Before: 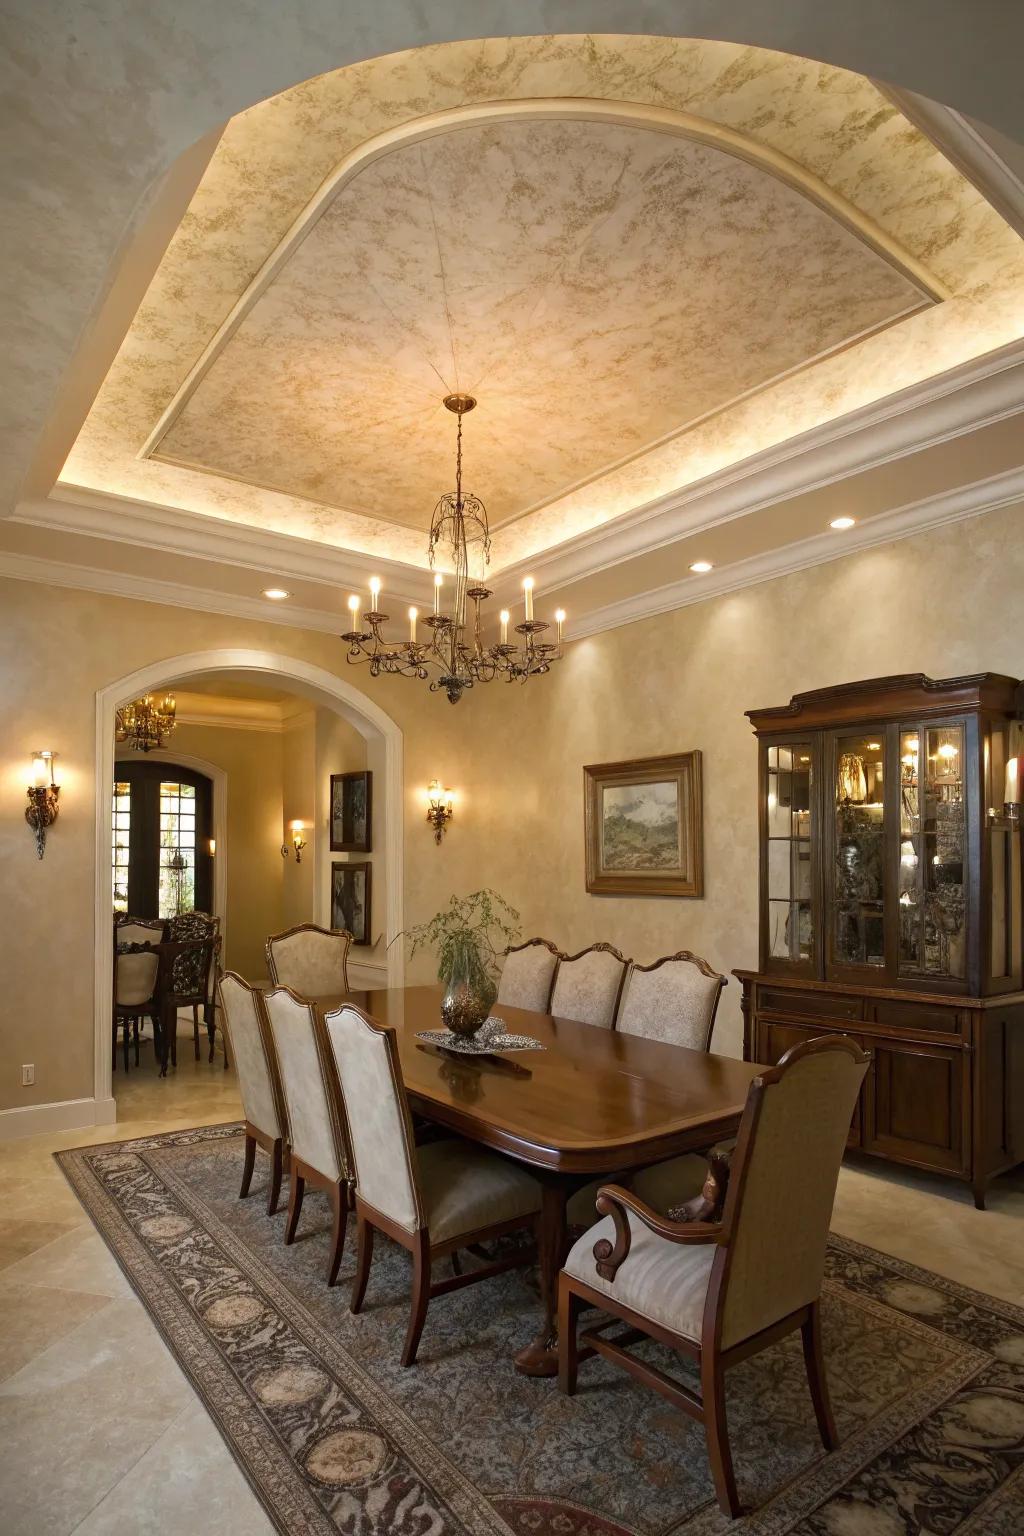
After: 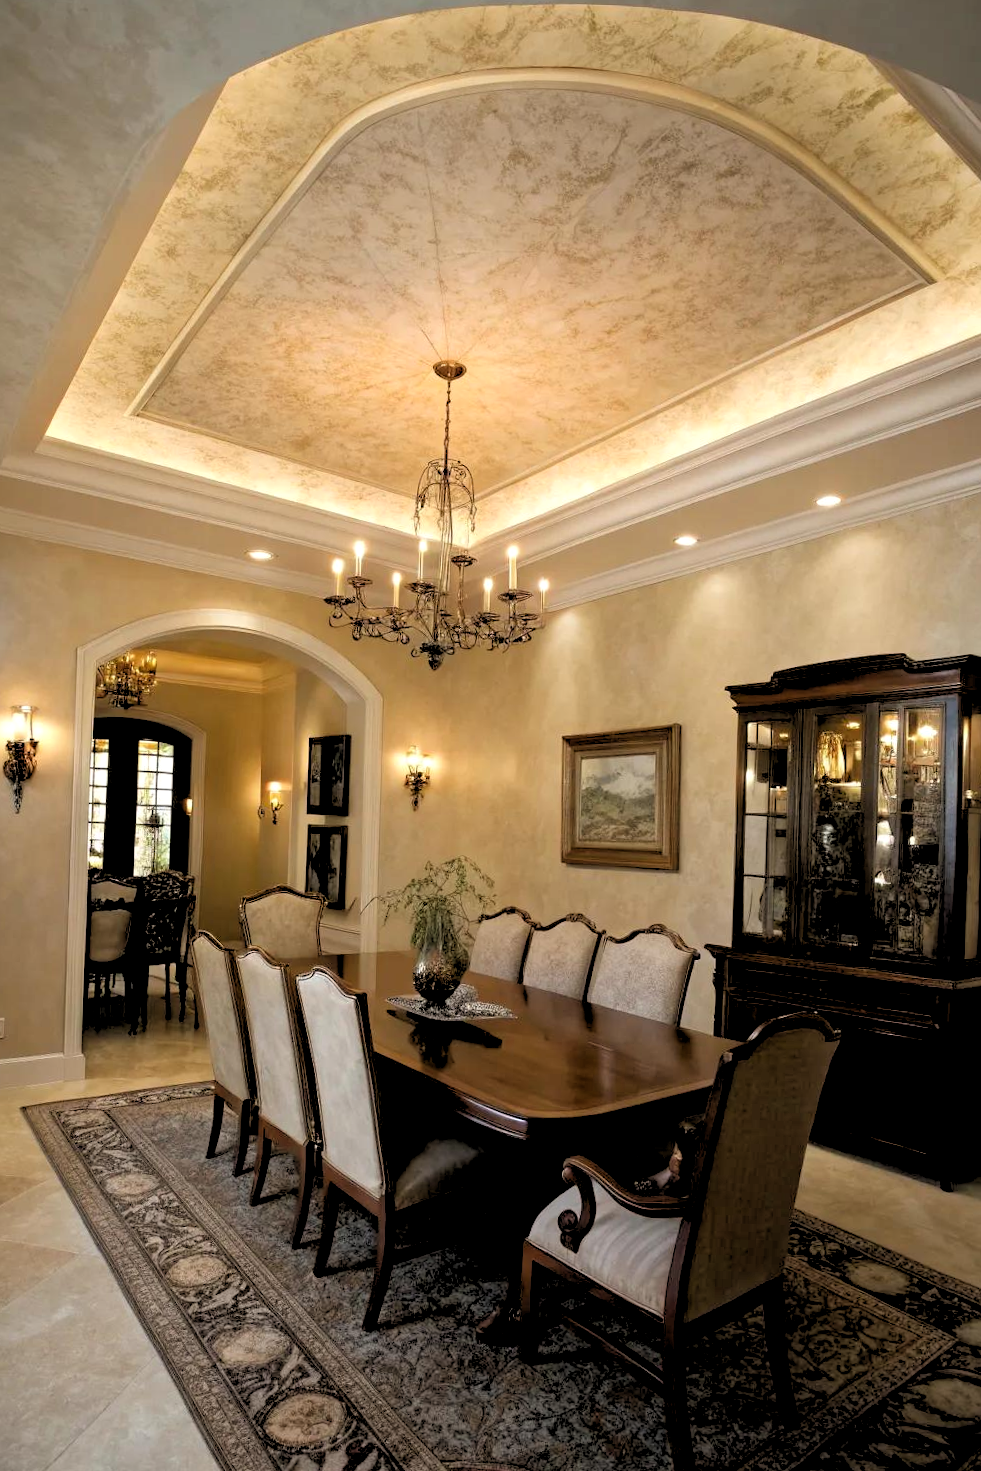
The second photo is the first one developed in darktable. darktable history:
crop and rotate: angle -1.69°
rgb levels: levels [[0.029, 0.461, 0.922], [0, 0.5, 1], [0, 0.5, 1]]
